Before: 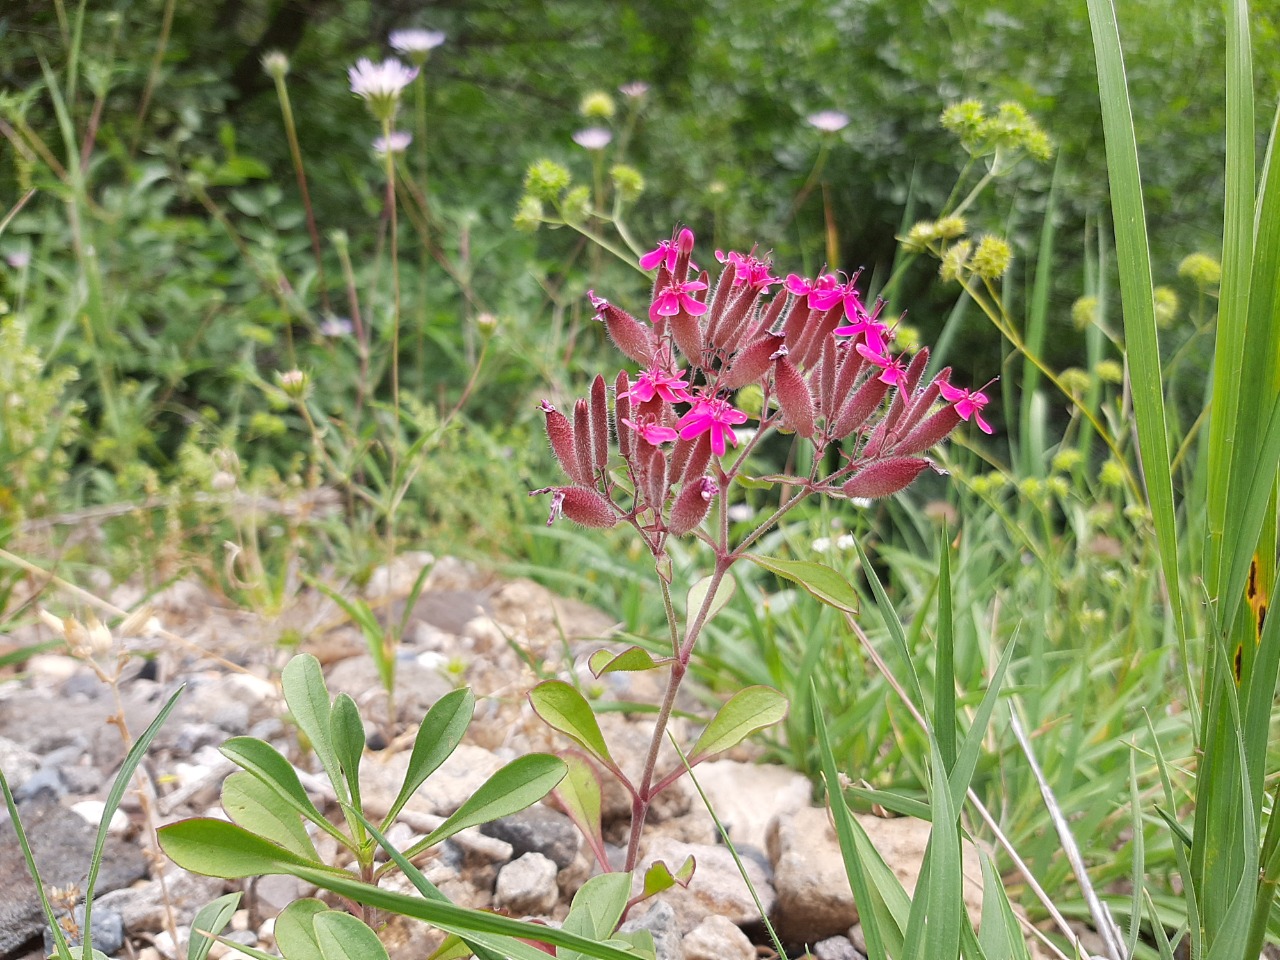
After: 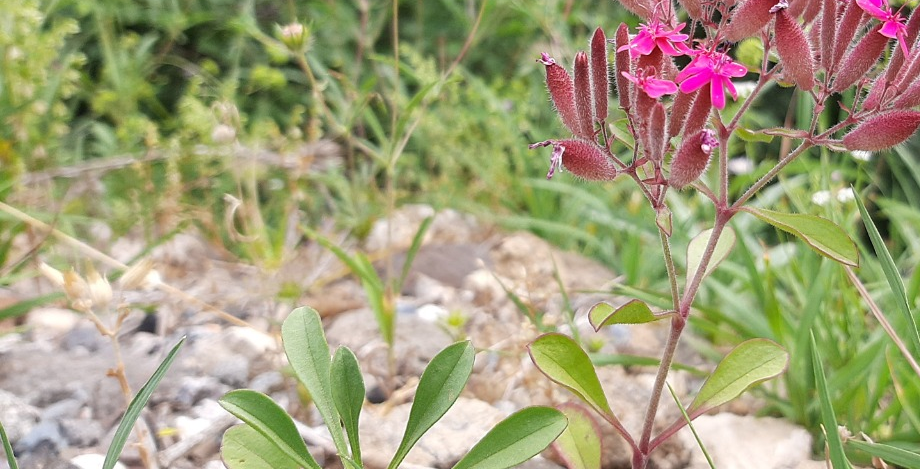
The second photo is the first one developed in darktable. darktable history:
crop: top 36.202%, right 28.068%, bottom 14.866%
